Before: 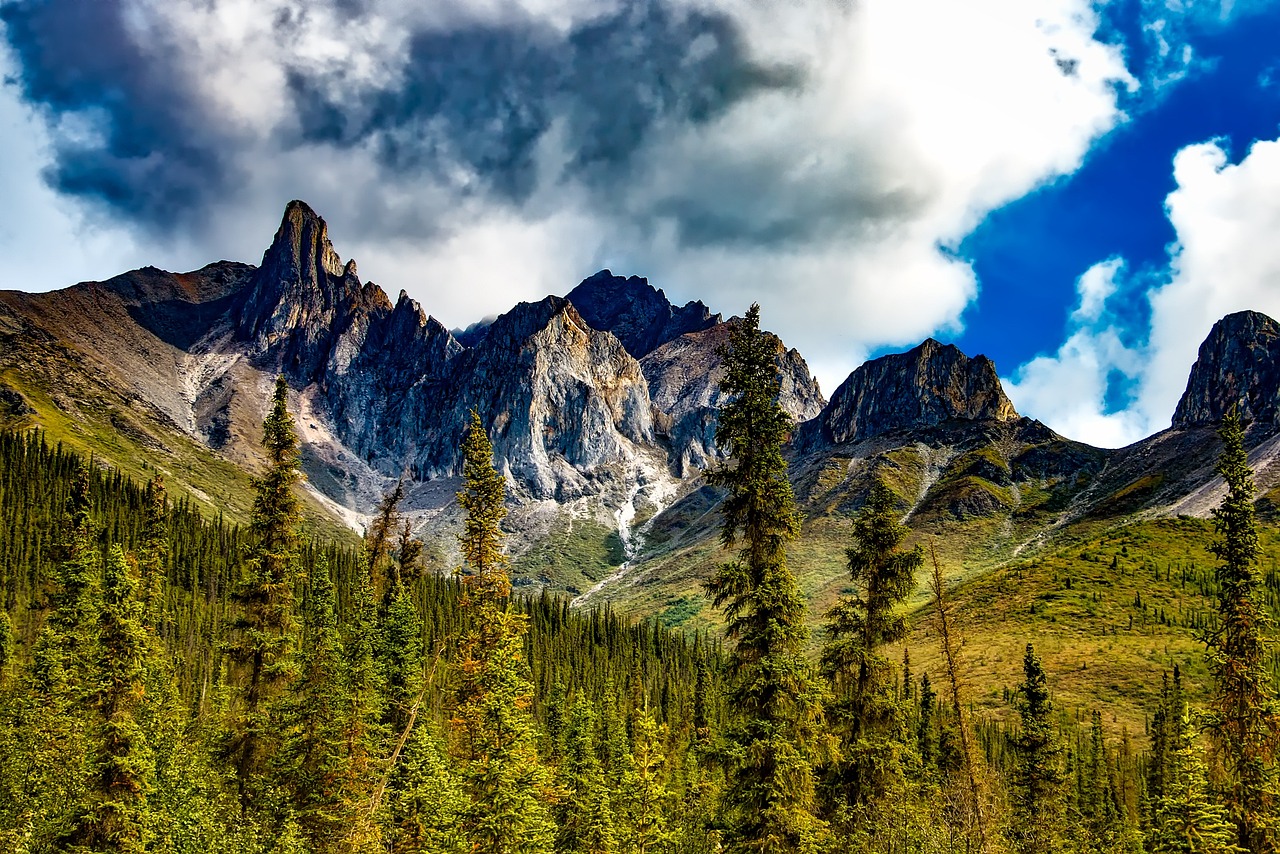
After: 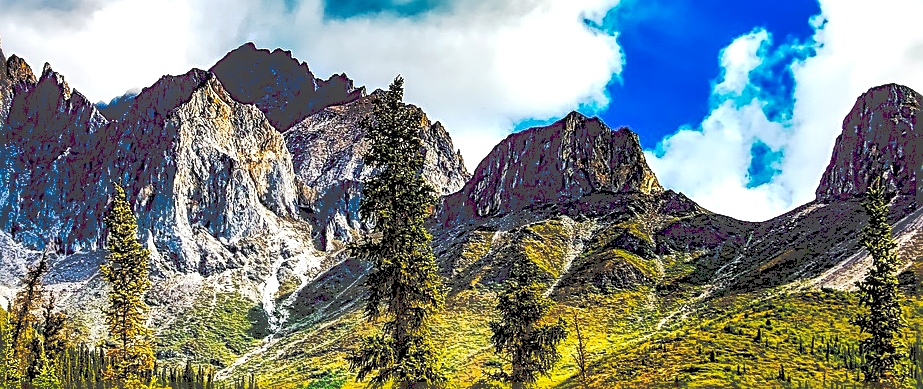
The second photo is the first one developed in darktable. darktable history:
sharpen: radius 2.57, amount 0.696
local contrast: detail 130%
color balance rgb: linear chroma grading › global chroma 0.981%, perceptual saturation grading › global saturation 29.832%, perceptual brilliance grading › highlights 15.675%, perceptual brilliance grading › mid-tones 6.177%, perceptual brilliance grading › shadows -14.683%, contrast -9.382%
crop and rotate: left 27.884%, top 26.634%, bottom 27.727%
tone curve: curves: ch0 [(0, 0) (0.003, 0.26) (0.011, 0.26) (0.025, 0.26) (0.044, 0.257) (0.069, 0.257) (0.1, 0.257) (0.136, 0.255) (0.177, 0.258) (0.224, 0.272) (0.277, 0.294) (0.335, 0.346) (0.399, 0.422) (0.468, 0.536) (0.543, 0.657) (0.623, 0.757) (0.709, 0.823) (0.801, 0.872) (0.898, 0.92) (1, 1)], preserve colors none
levels: white 99.92%, levels [0, 0.492, 0.984]
